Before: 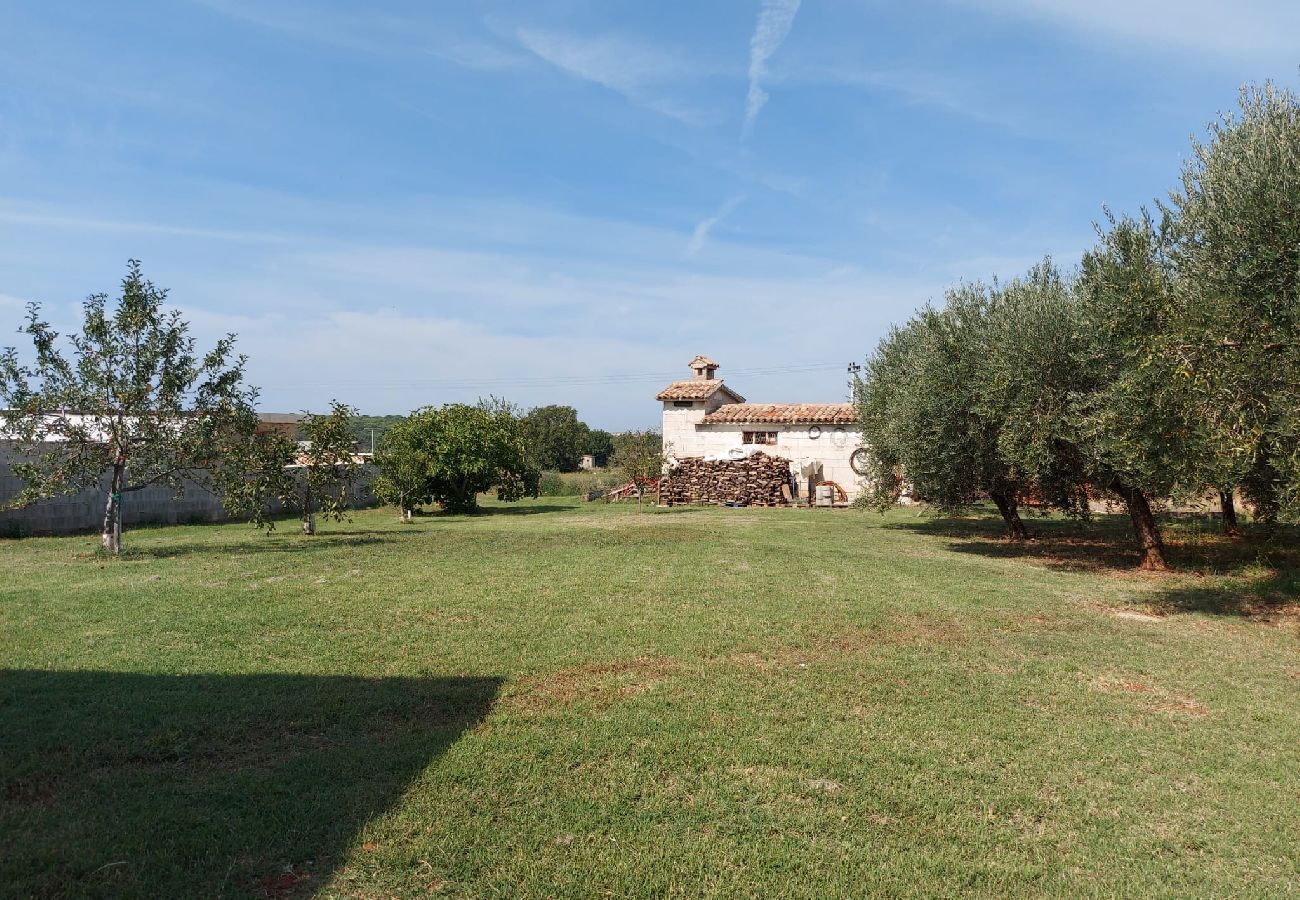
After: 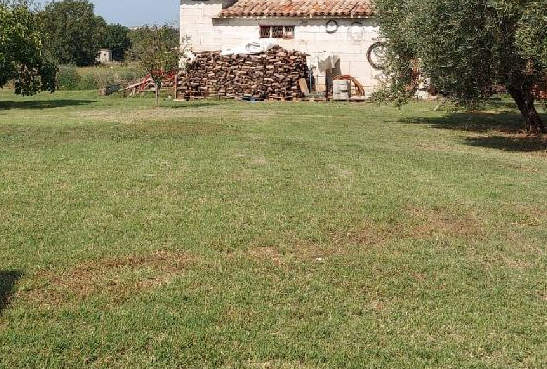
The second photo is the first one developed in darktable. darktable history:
crop: left 37.221%, top 45.169%, right 20.63%, bottom 13.777%
shadows and highlights: shadows 32, highlights -32, soften with gaussian
